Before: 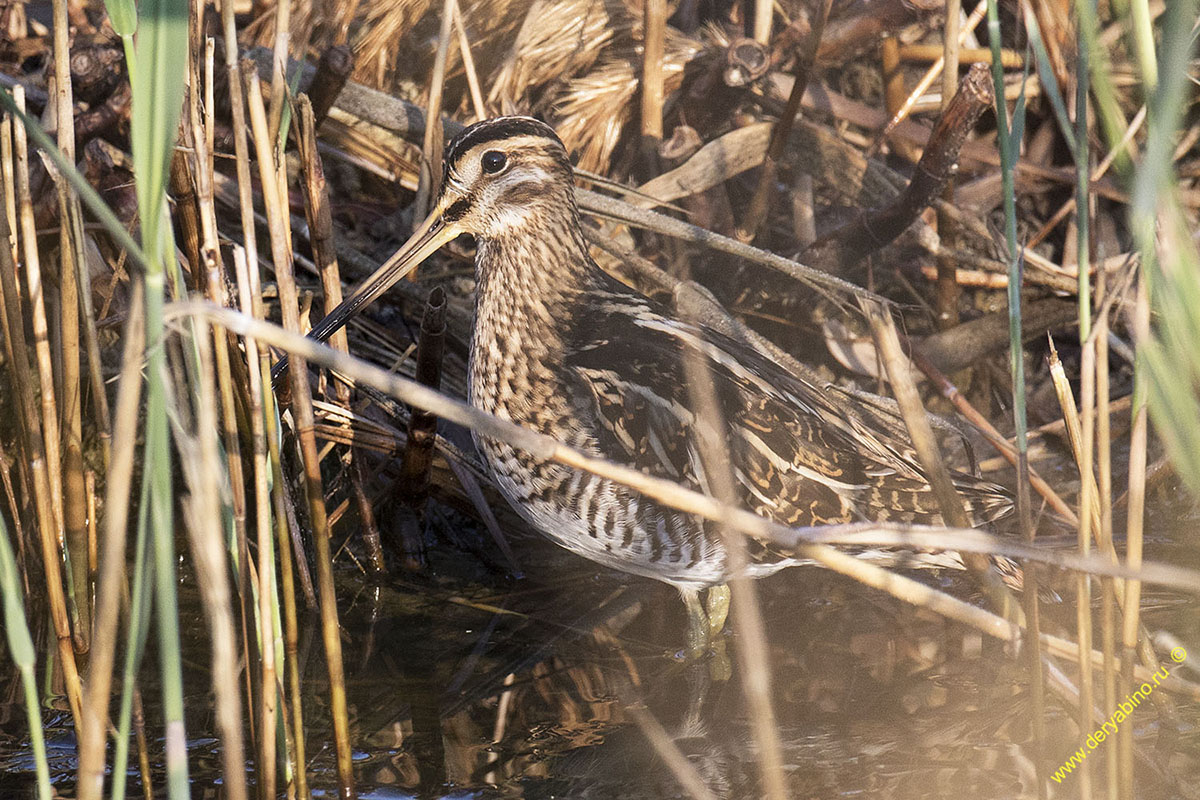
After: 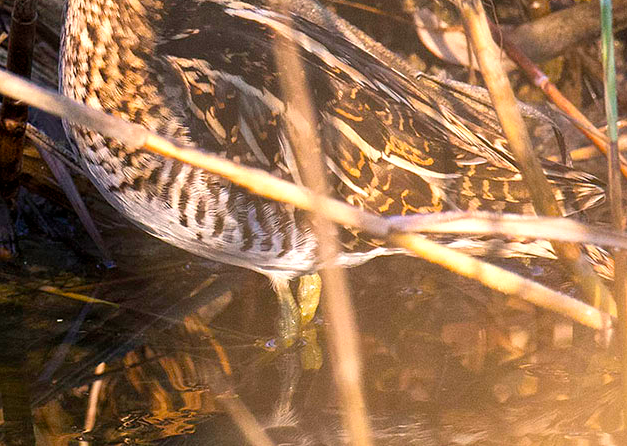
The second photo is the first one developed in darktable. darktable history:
crop: left 34.126%, top 38.897%, right 13.62%, bottom 5.277%
color balance rgb: shadows lift › chroma 0.711%, shadows lift › hue 112.14°, highlights gain › chroma 1.372%, highlights gain › hue 50.37°, perceptual saturation grading › global saturation 36.456%, perceptual brilliance grading › global brilliance 11.028%, global vibrance 20%
